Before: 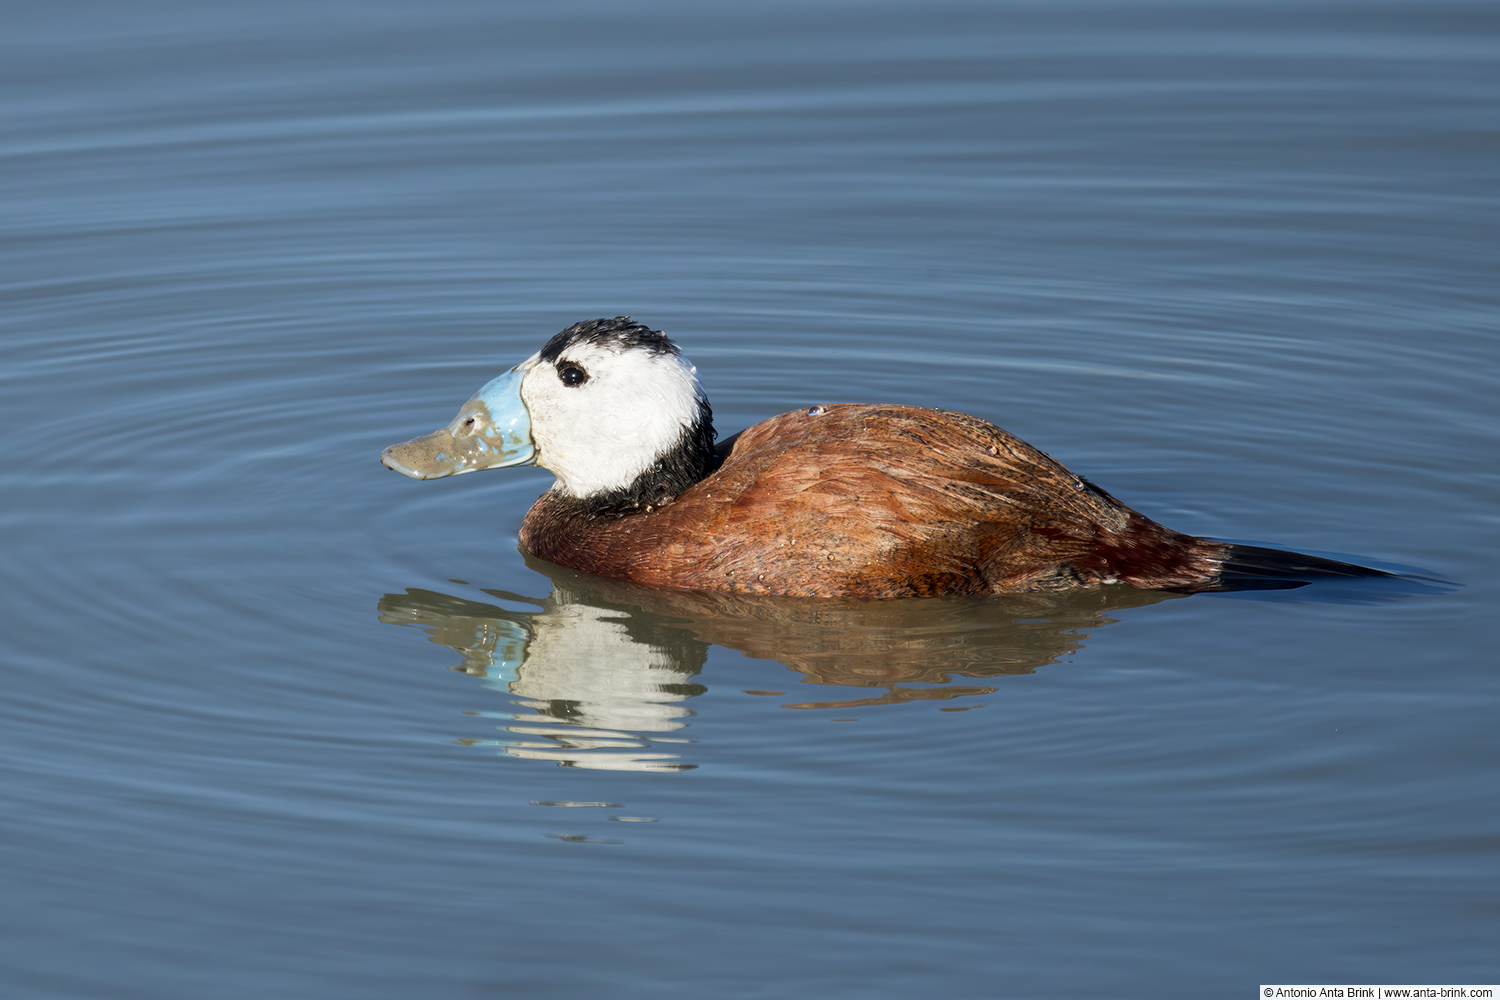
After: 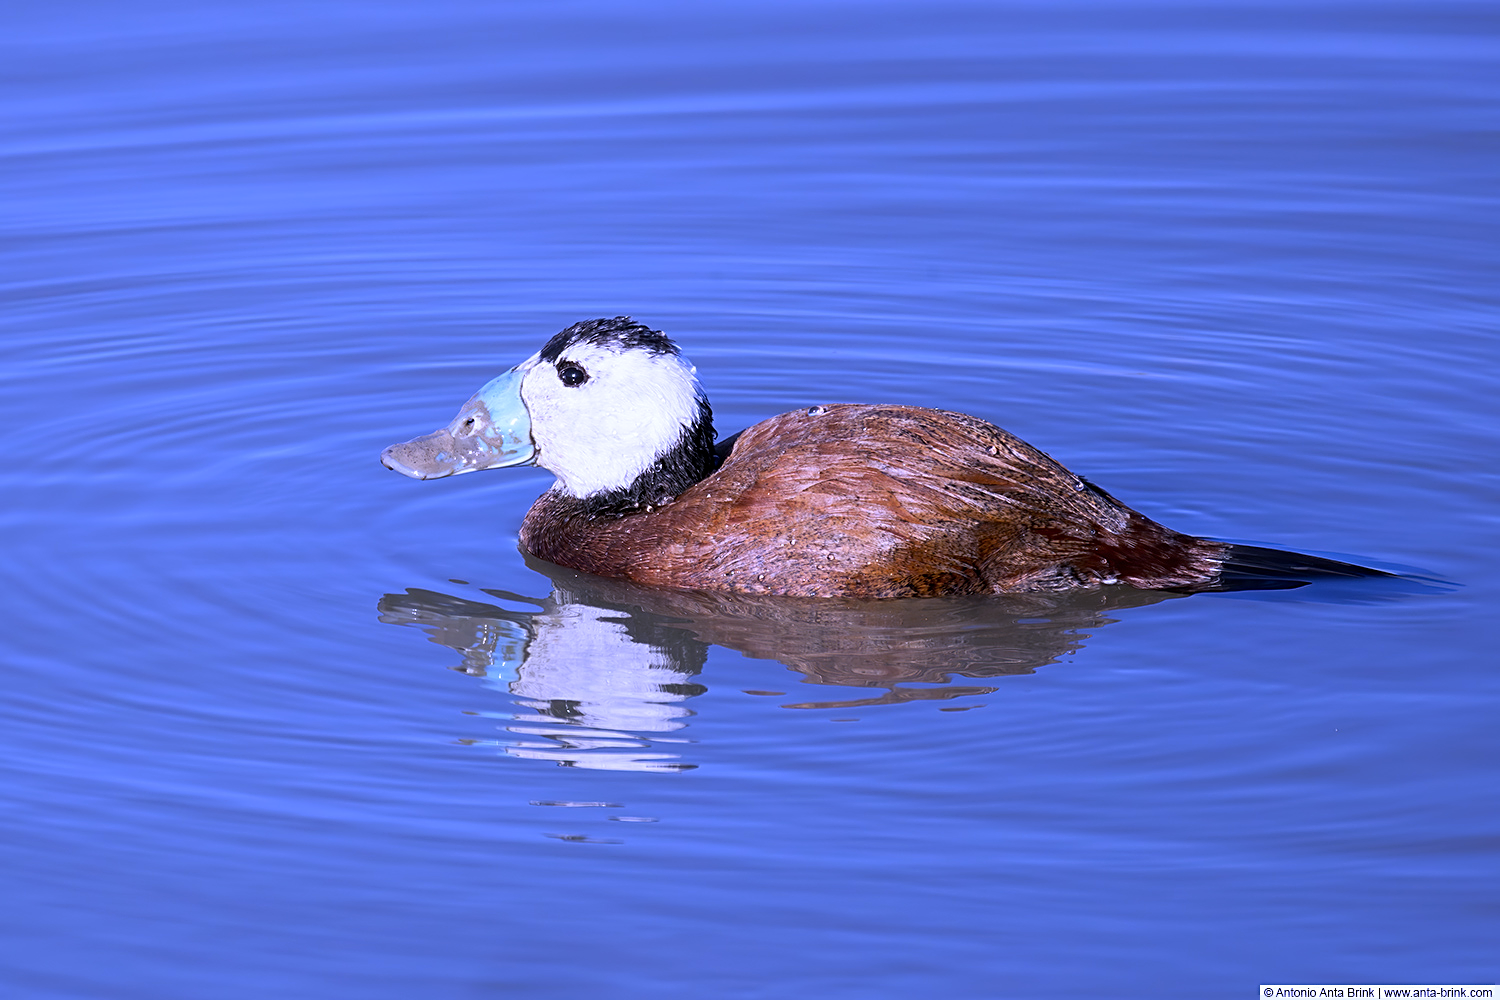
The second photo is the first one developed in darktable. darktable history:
sharpen: amount 0.575
white balance: red 0.98, blue 1.61
